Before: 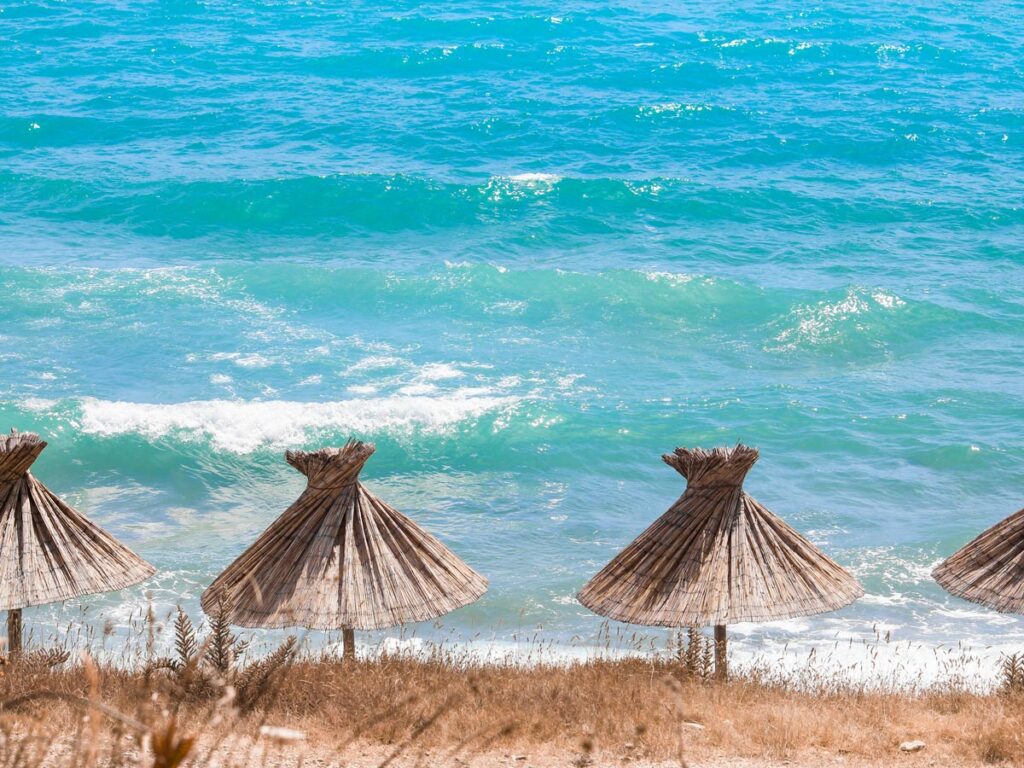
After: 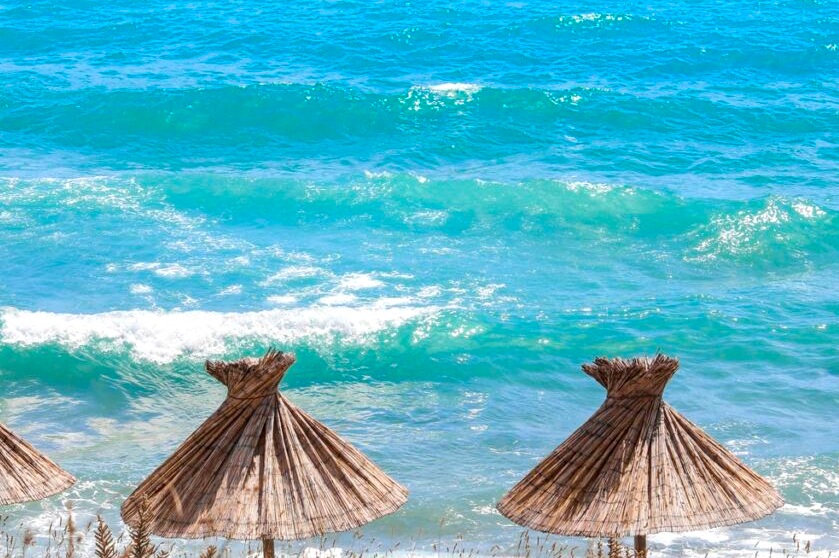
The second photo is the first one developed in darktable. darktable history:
crop: left 7.856%, top 11.836%, right 10.12%, bottom 15.387%
white balance: emerald 1
color correction: saturation 1.34
local contrast: on, module defaults
